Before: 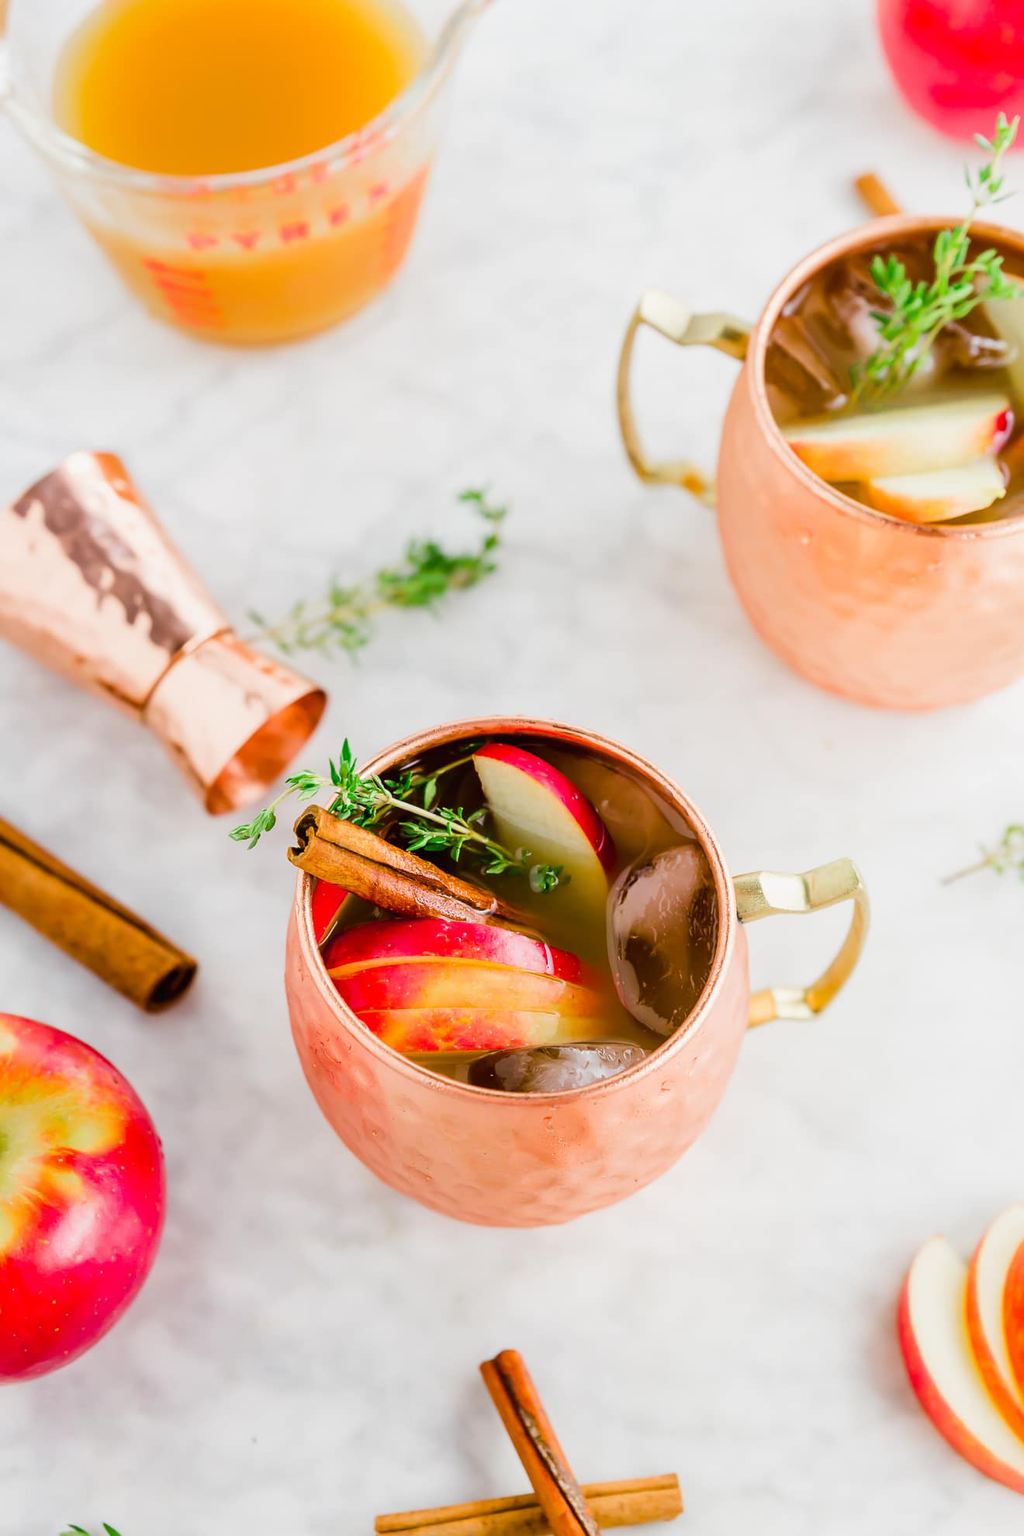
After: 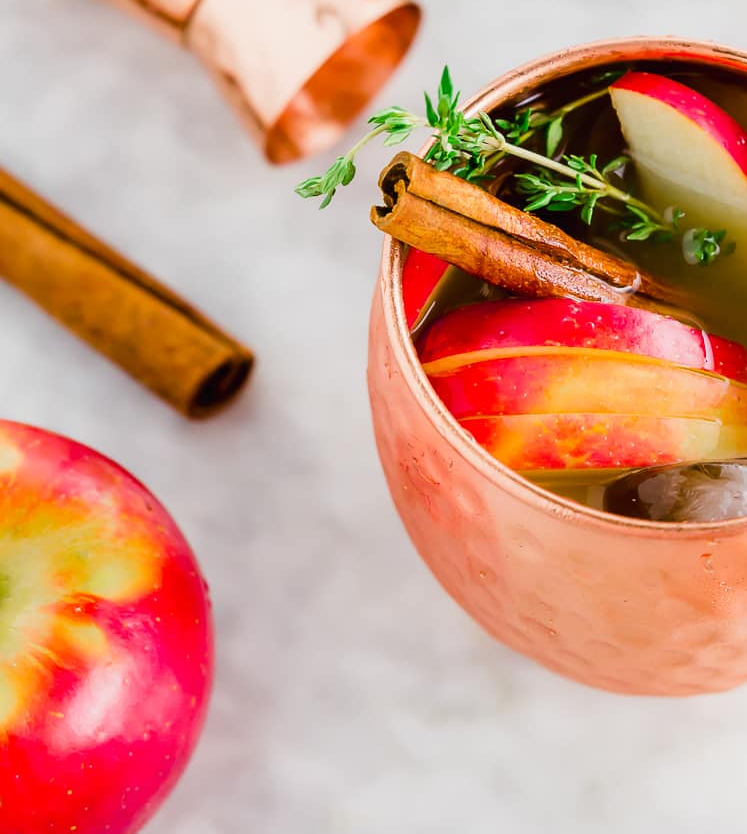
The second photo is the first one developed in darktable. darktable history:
crop: top 44.77%, right 43.338%, bottom 13.069%
